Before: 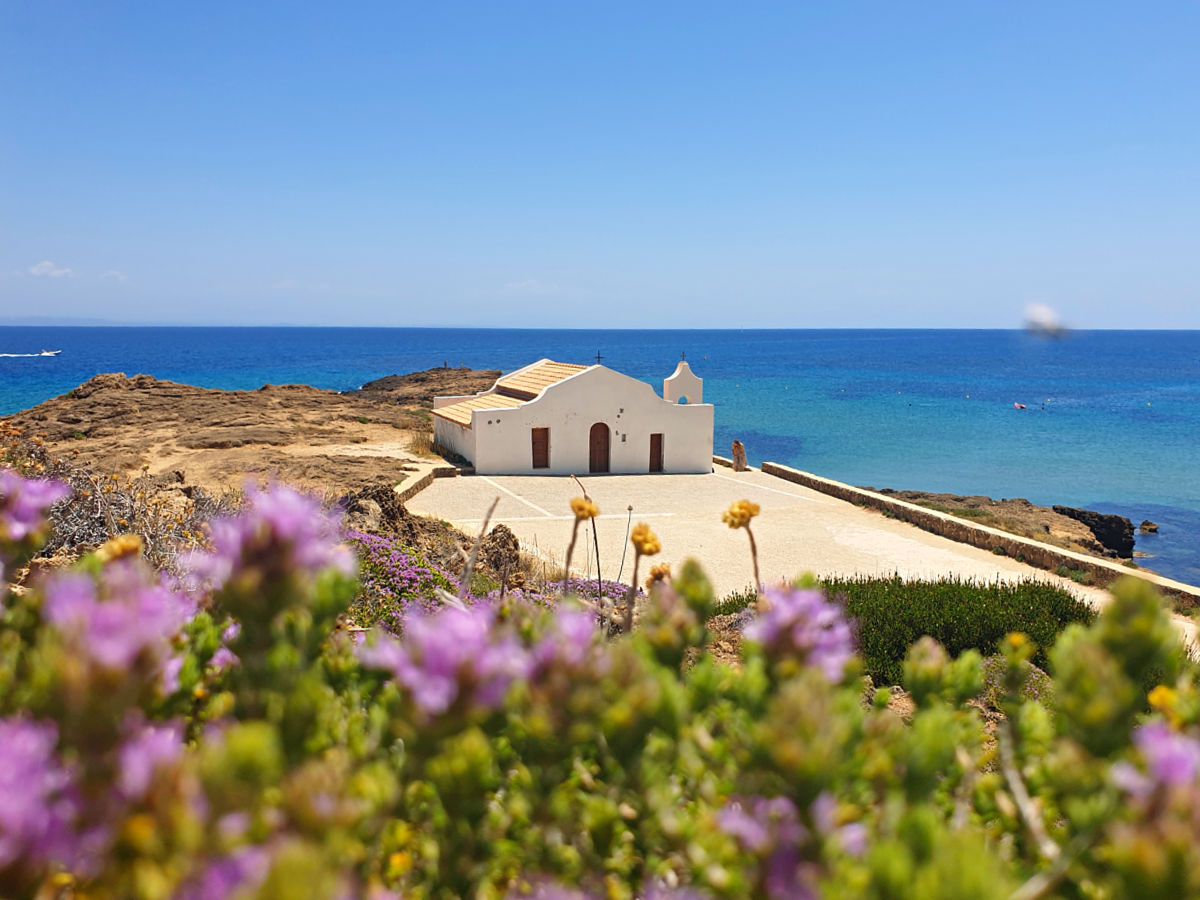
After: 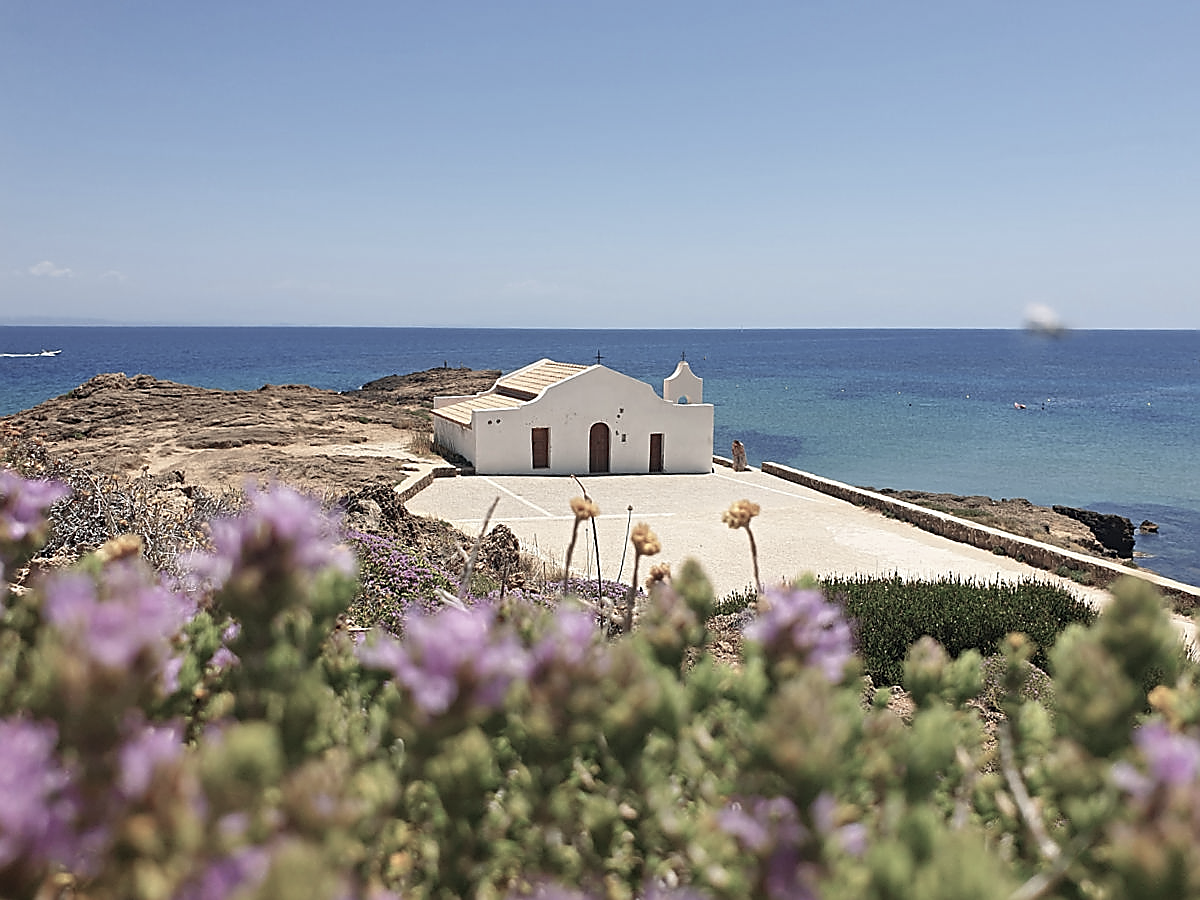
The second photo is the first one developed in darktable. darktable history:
color balance rgb: linear chroma grading › global chroma -16.06%, perceptual saturation grading › global saturation -32.85%, global vibrance -23.56%
sharpen: radius 1.4, amount 1.25, threshold 0.7
